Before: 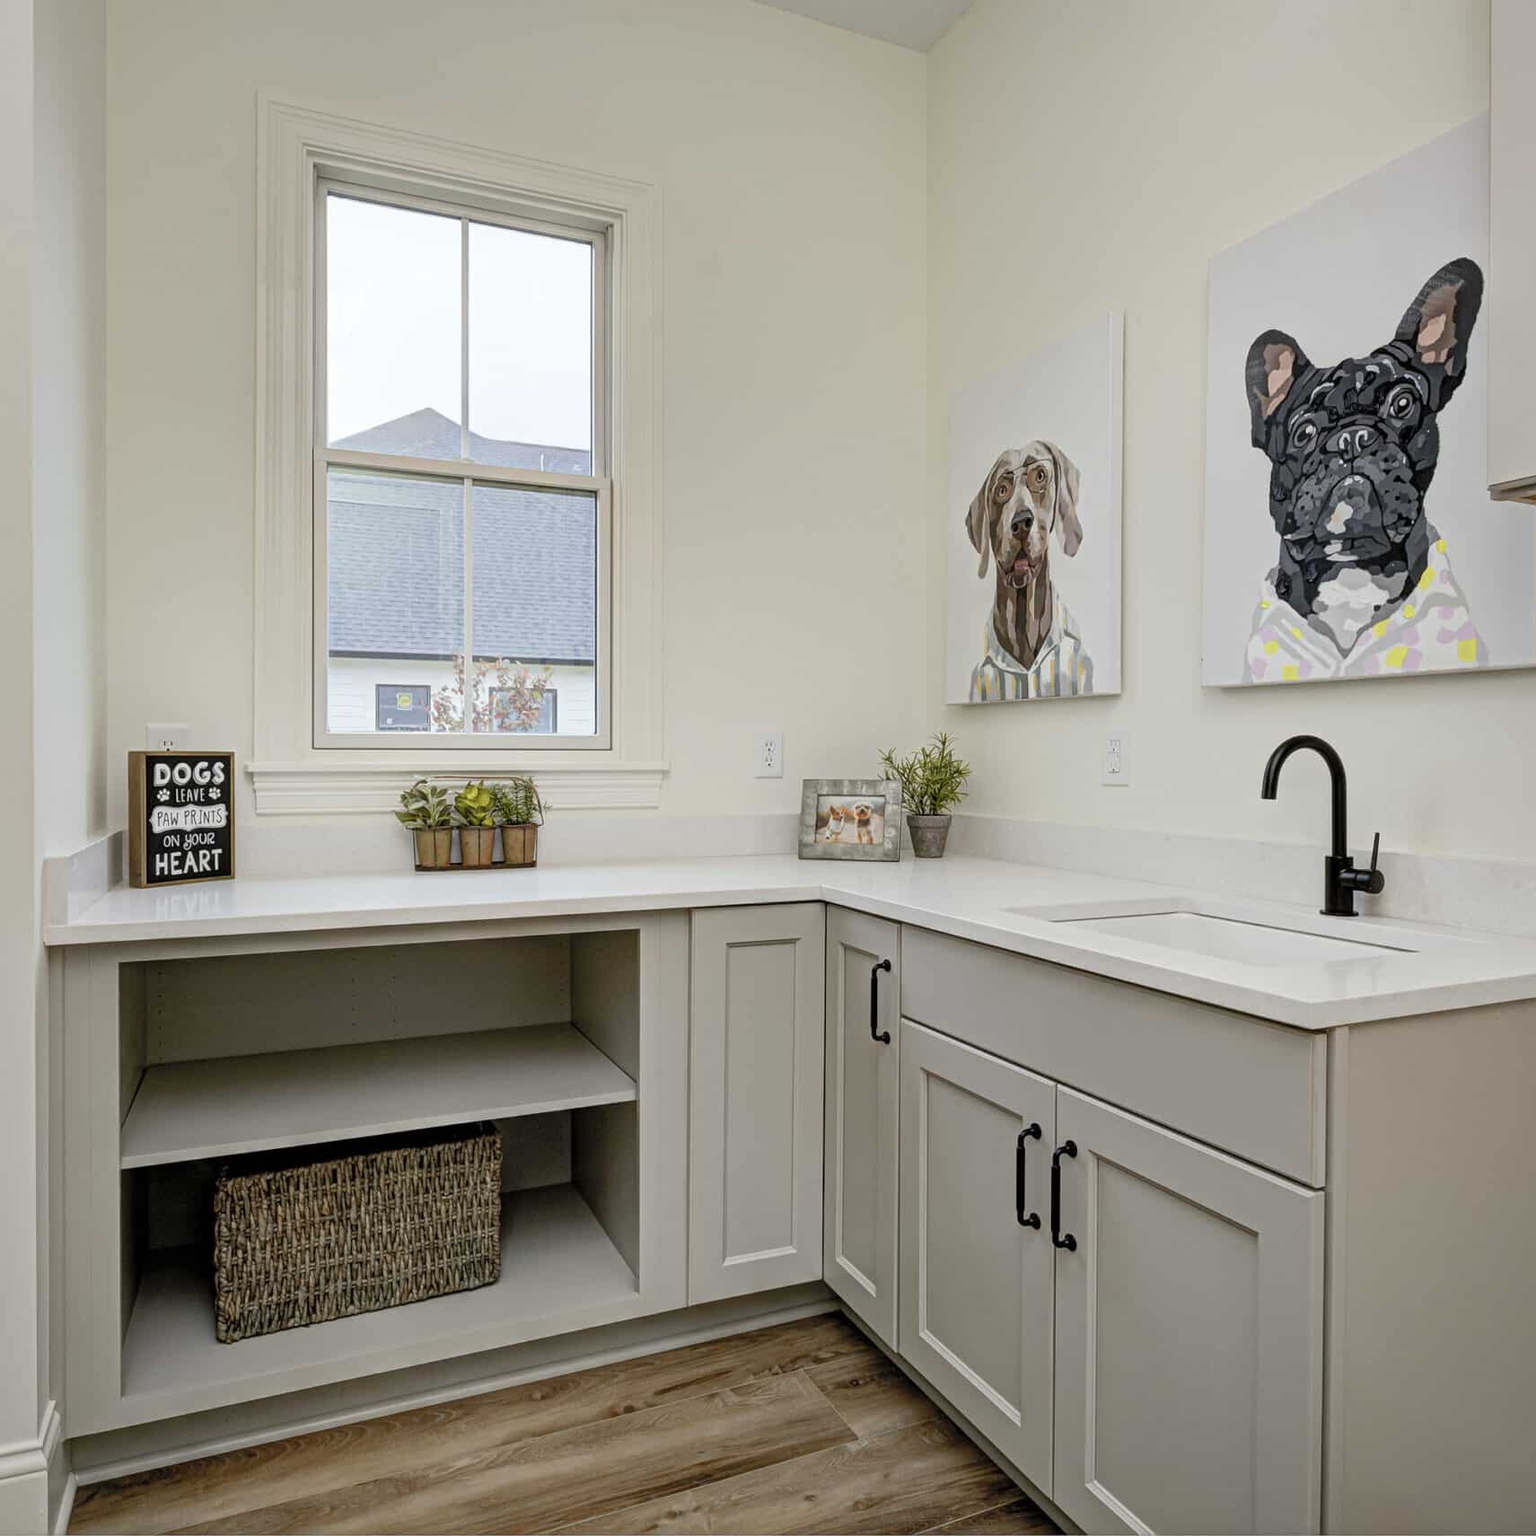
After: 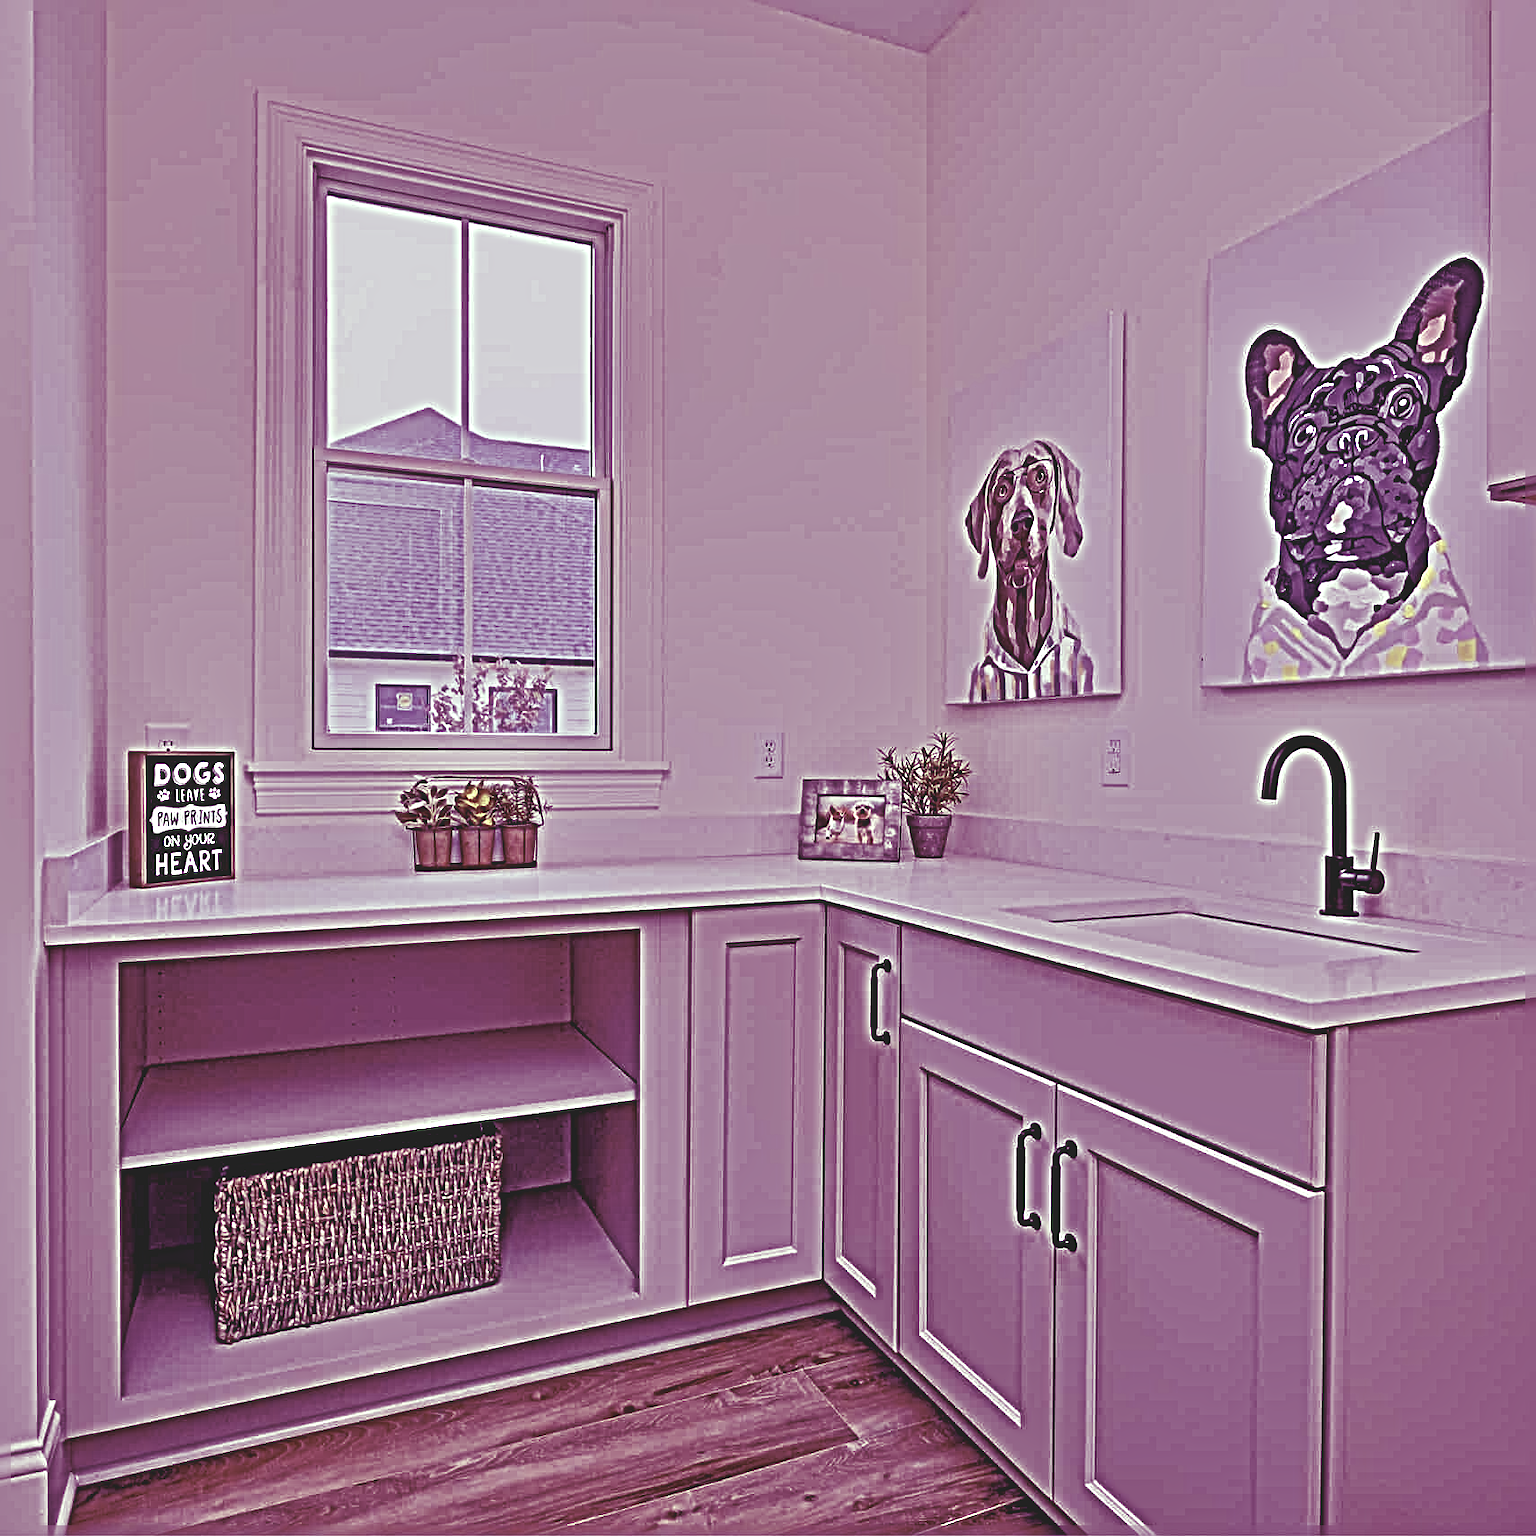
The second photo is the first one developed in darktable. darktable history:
sharpen: radius 6.3, amount 1.8, threshold 0
color balance: mode lift, gamma, gain (sRGB), lift [1, 1, 0.101, 1]
tone equalizer: -8 EV 2 EV, -7 EV 2 EV, -6 EV 2 EV, -5 EV 2 EV, -4 EV 2 EV, -3 EV 1.5 EV, -2 EV 1 EV, -1 EV 0.5 EV
exposure: black level correction 0, compensate exposure bias true, compensate highlight preservation false
contrast brightness saturation: contrast -0.26, saturation -0.43
